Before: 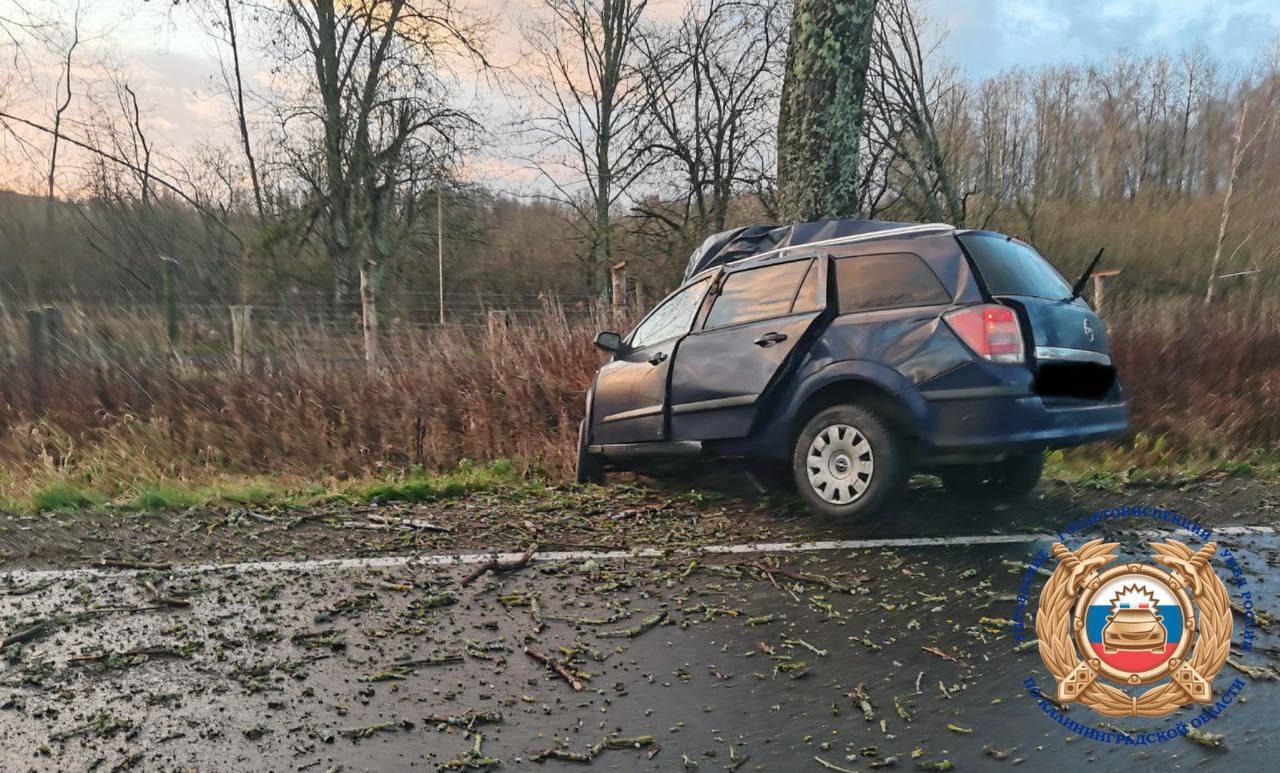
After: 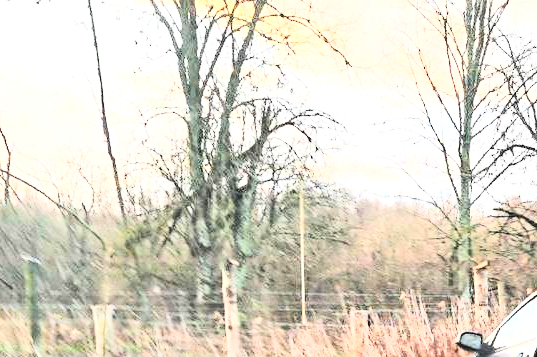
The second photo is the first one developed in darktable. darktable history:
rgb curve: curves: ch0 [(0, 0) (0.21, 0.15) (0.24, 0.21) (0.5, 0.75) (0.75, 0.96) (0.89, 0.99) (1, 1)]; ch1 [(0, 0.02) (0.21, 0.13) (0.25, 0.2) (0.5, 0.67) (0.75, 0.9) (0.89, 0.97) (1, 1)]; ch2 [(0, 0.02) (0.21, 0.13) (0.25, 0.2) (0.5, 0.67) (0.75, 0.9) (0.89, 0.97) (1, 1)], compensate middle gray true
crop and rotate: left 10.817%, top 0.062%, right 47.194%, bottom 53.626%
exposure: black level correction 0, exposure 1.2 EV, compensate exposure bias true, compensate highlight preservation false
